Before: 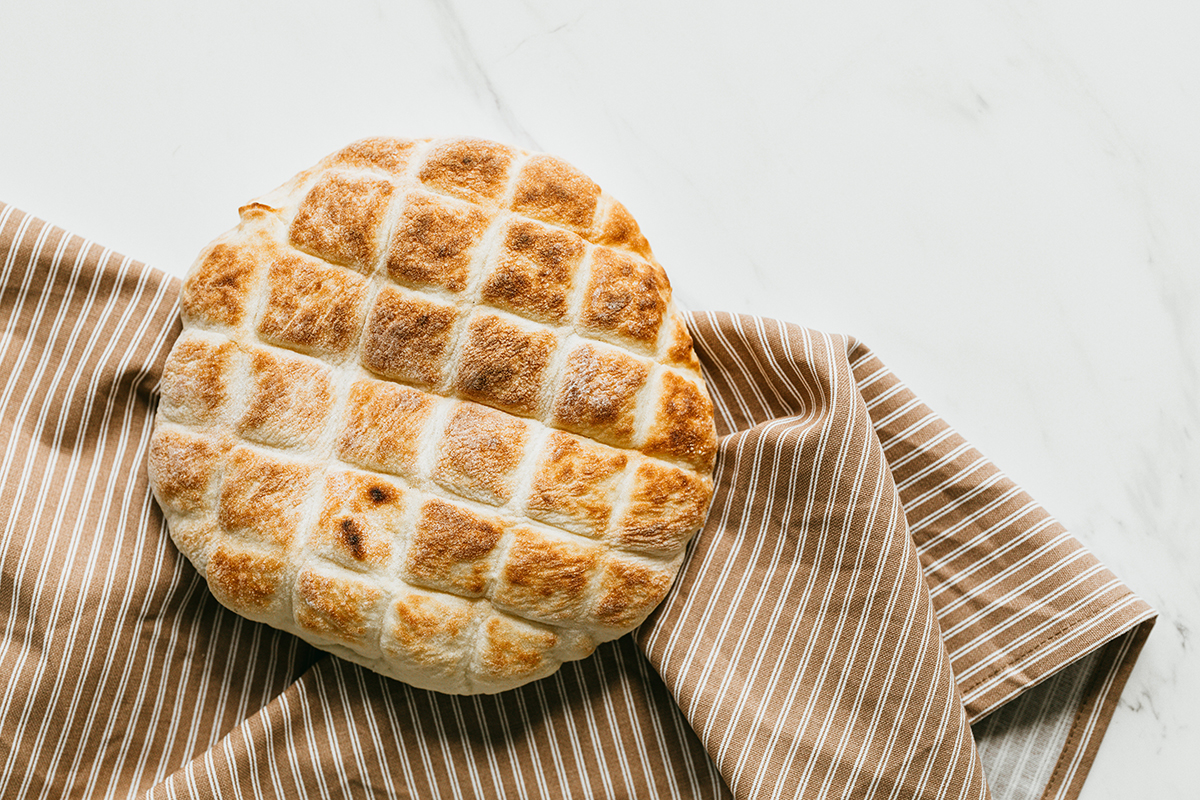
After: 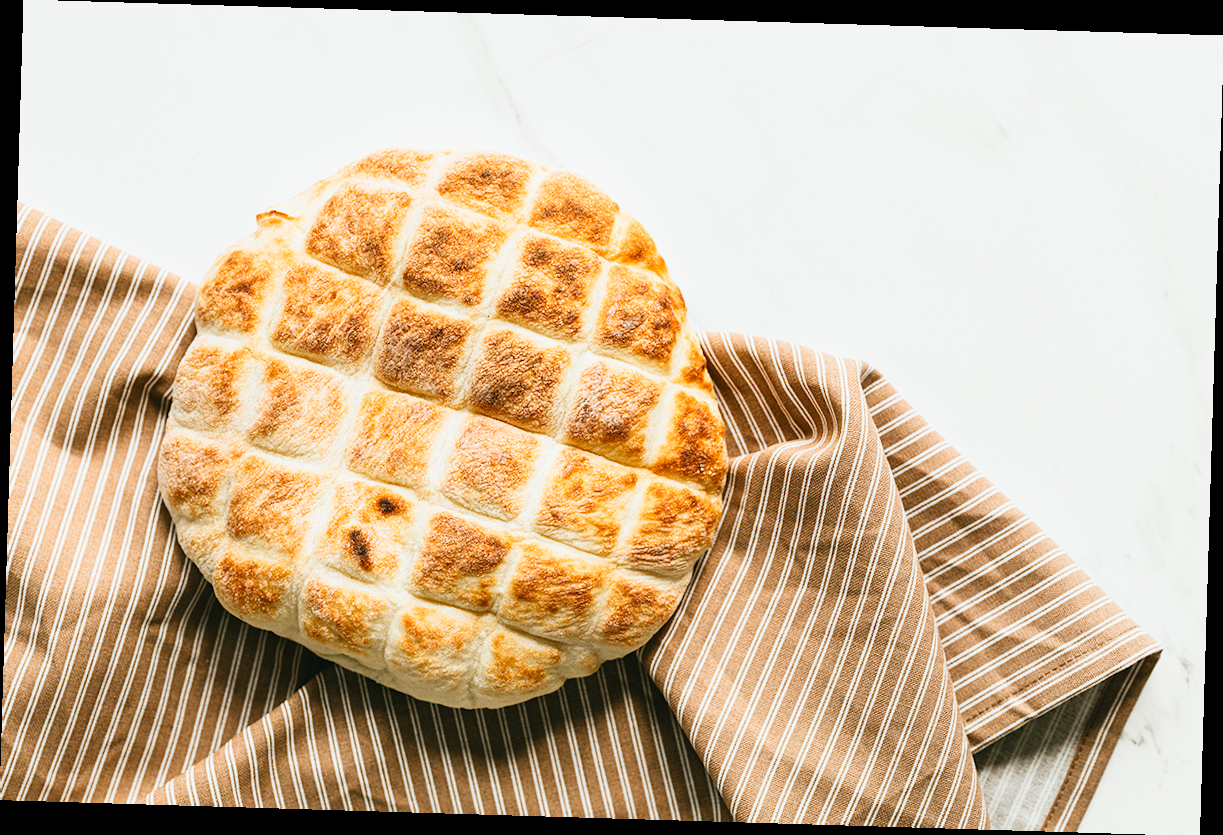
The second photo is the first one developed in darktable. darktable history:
rotate and perspective: rotation 1.72°, automatic cropping off
contrast brightness saturation: contrast 0.2, brightness 0.16, saturation 0.22
